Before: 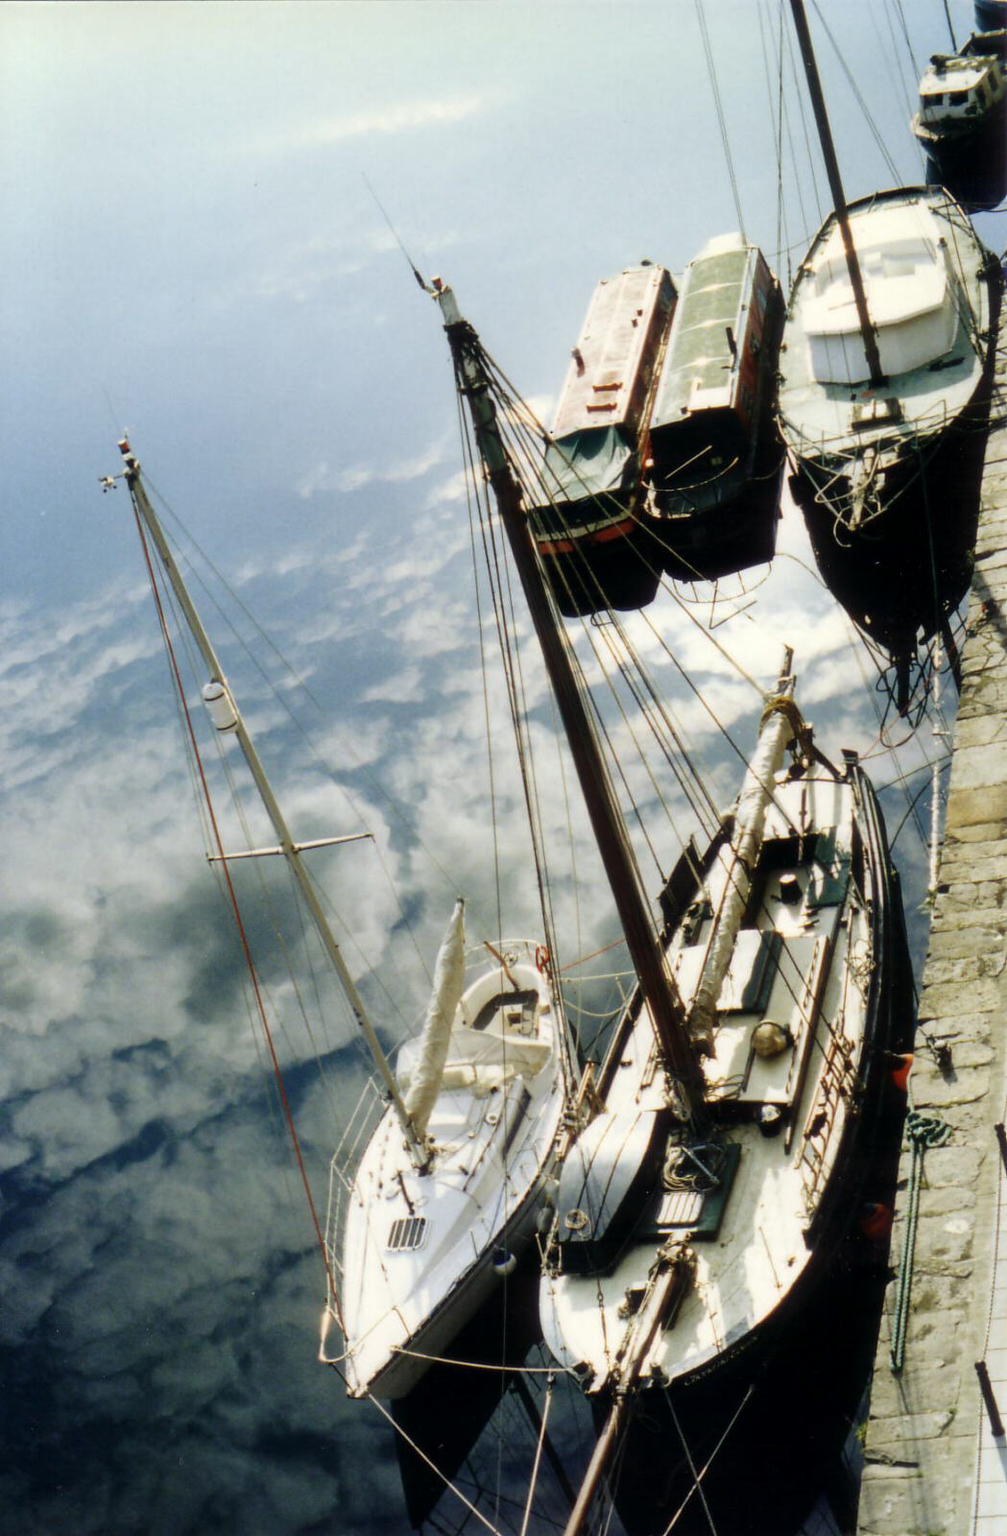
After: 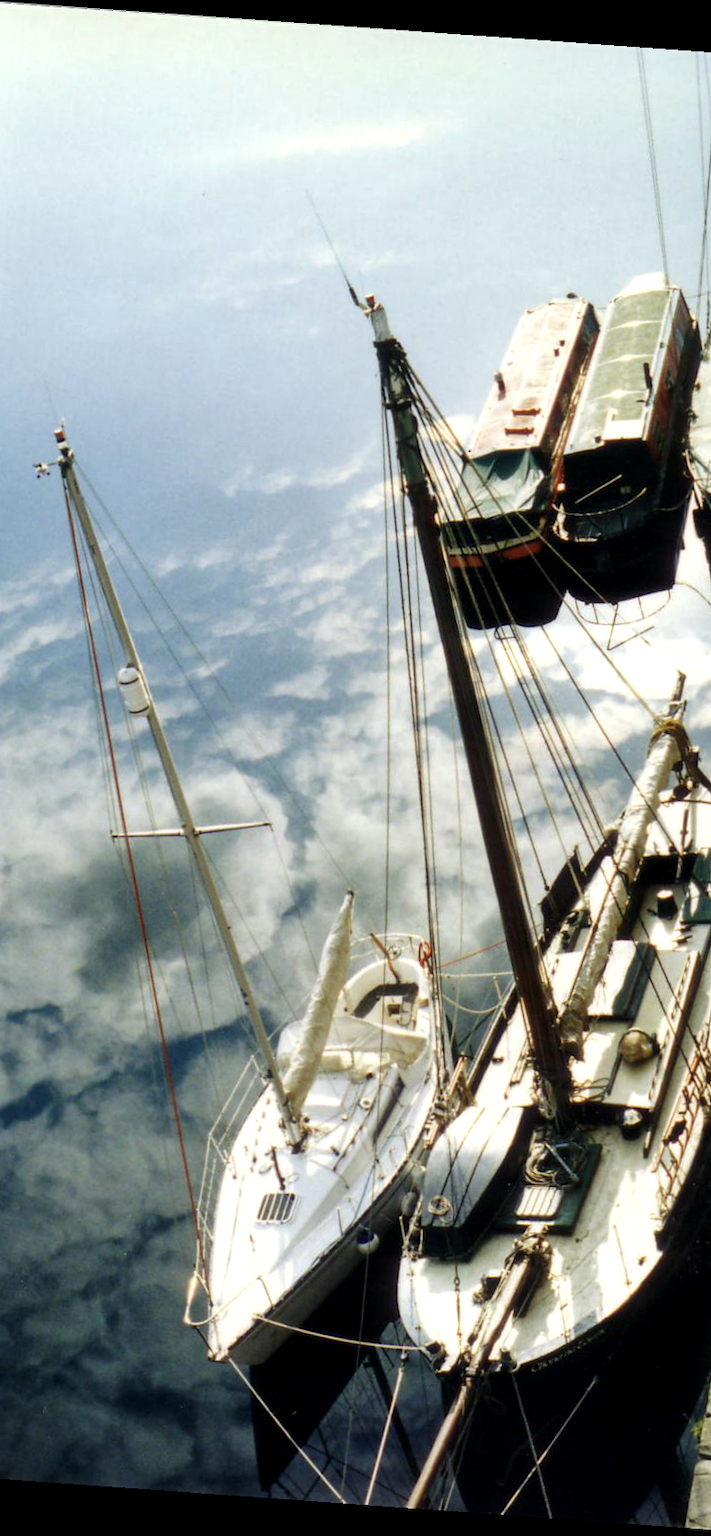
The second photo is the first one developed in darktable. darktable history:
crop and rotate: left 12.648%, right 20.685%
rotate and perspective: rotation 4.1°, automatic cropping off
local contrast: highlights 100%, shadows 100%, detail 120%, midtone range 0.2
exposure: exposure 0.207 EV, compensate highlight preservation false
color correction: highlights a* -0.137, highlights b* 0.137
